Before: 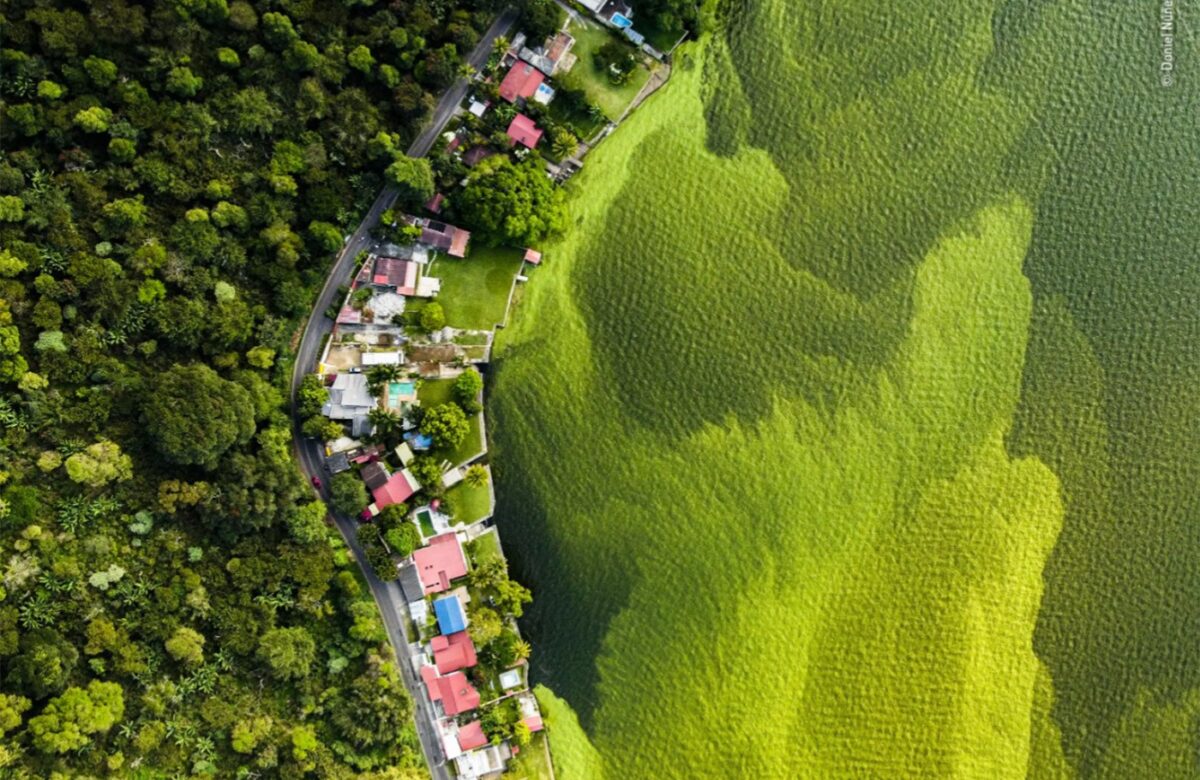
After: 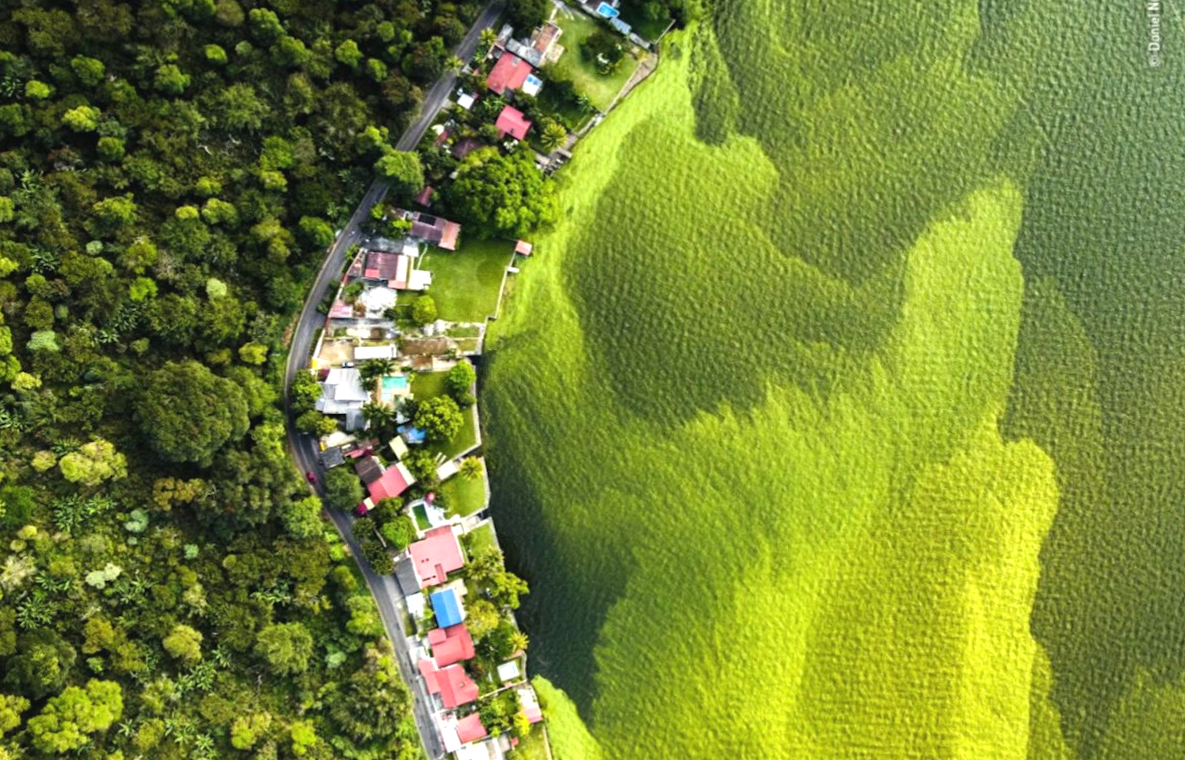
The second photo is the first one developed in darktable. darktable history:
exposure: black level correction -0.002, exposure 0.54 EV, compensate highlight preservation false
rotate and perspective: rotation -1°, crop left 0.011, crop right 0.989, crop top 0.025, crop bottom 0.975
